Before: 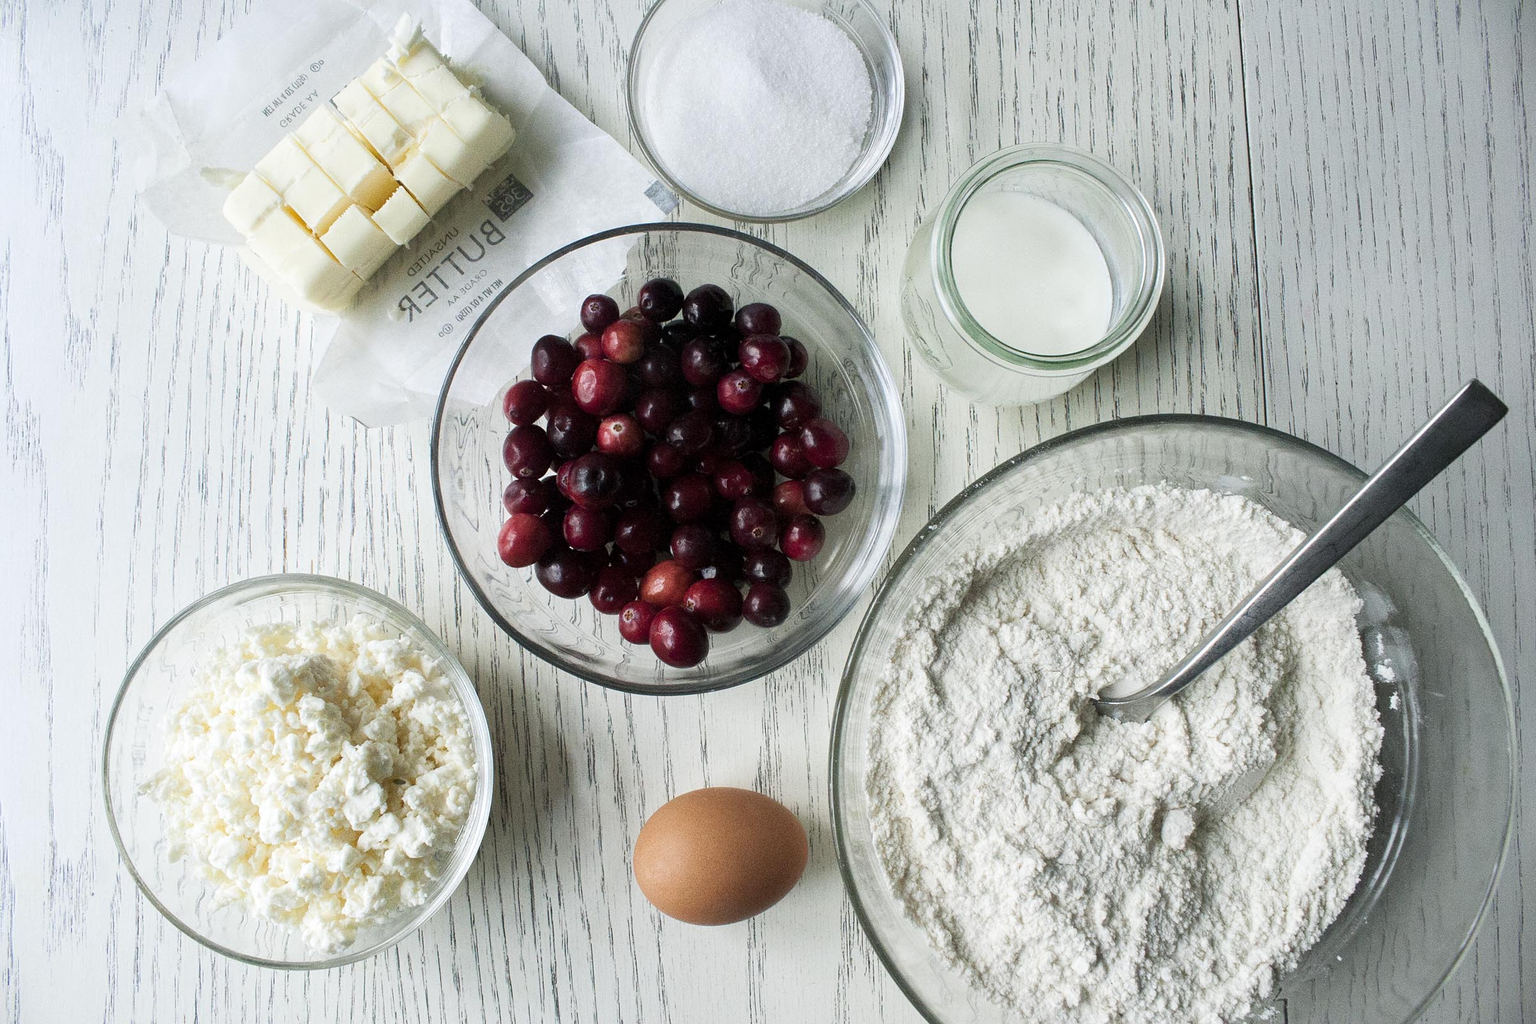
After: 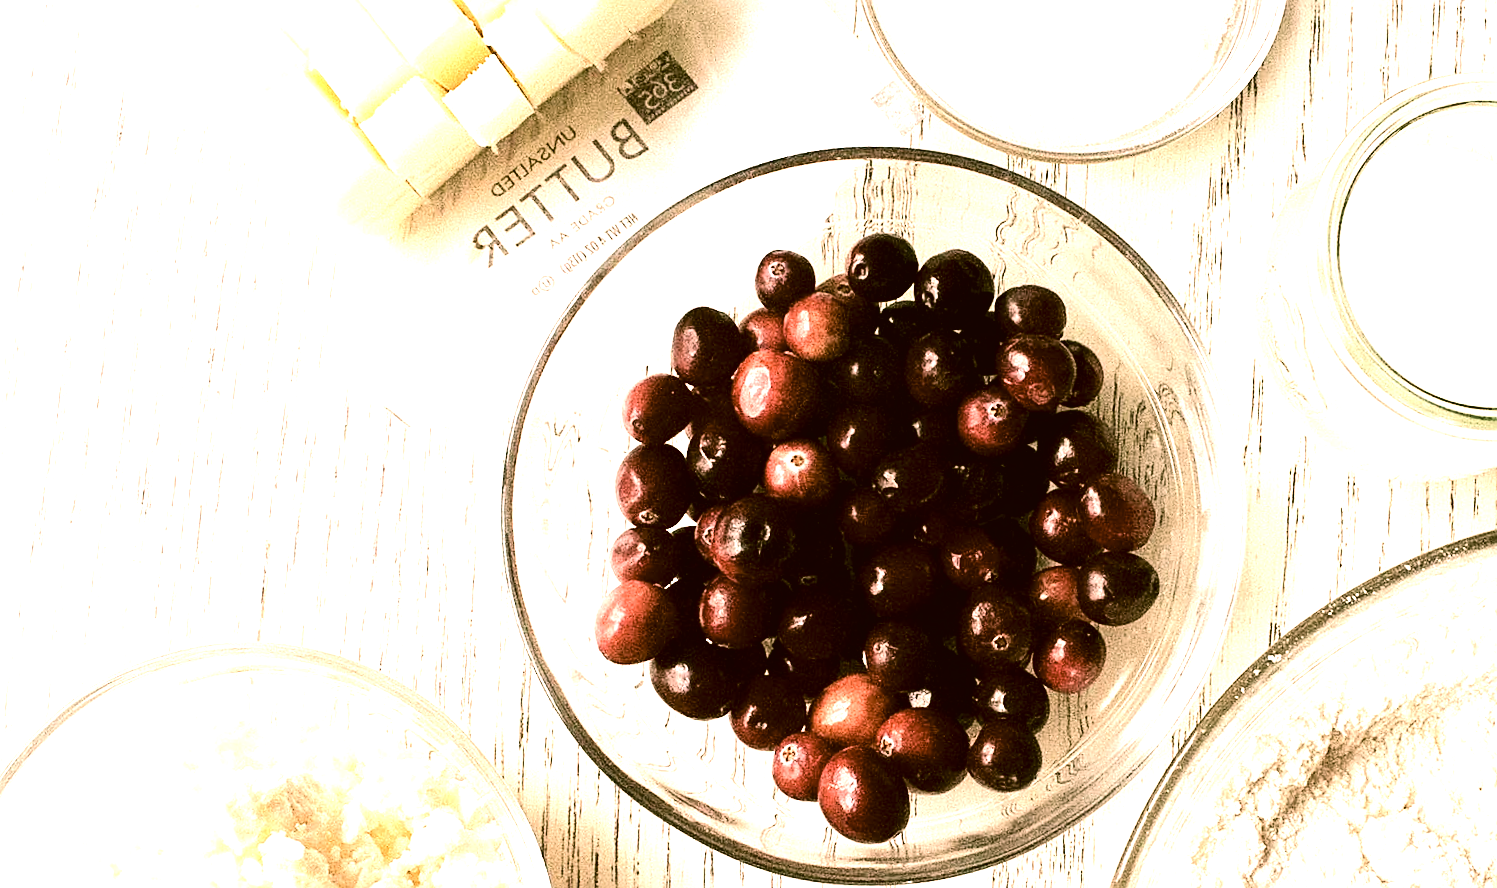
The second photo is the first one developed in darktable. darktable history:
tone equalizer: on, module defaults
color correction: highlights a* 8.98, highlights b* 15.09, shadows a* -0.49, shadows b* 26.52
crop and rotate: angle -4.99°, left 2.122%, top 6.945%, right 27.566%, bottom 30.519%
tone curve: curves: ch0 [(0.016, 0.011) (0.21, 0.113) (0.515, 0.476) (0.78, 0.795) (1, 0.981)], color space Lab, linked channels, preserve colors none
sharpen: on, module defaults
contrast brightness saturation: contrast 0.1, saturation -0.36
white balance: red 1.127, blue 0.943
exposure: black level correction 0, exposure 1.675 EV, compensate exposure bias true, compensate highlight preservation false
